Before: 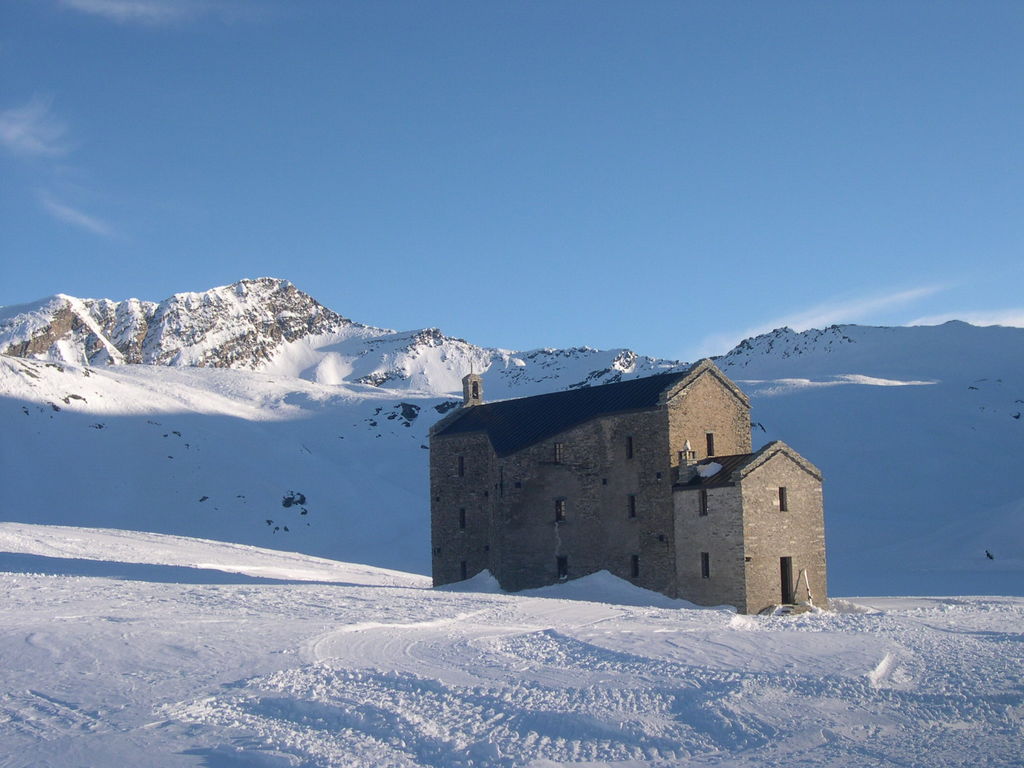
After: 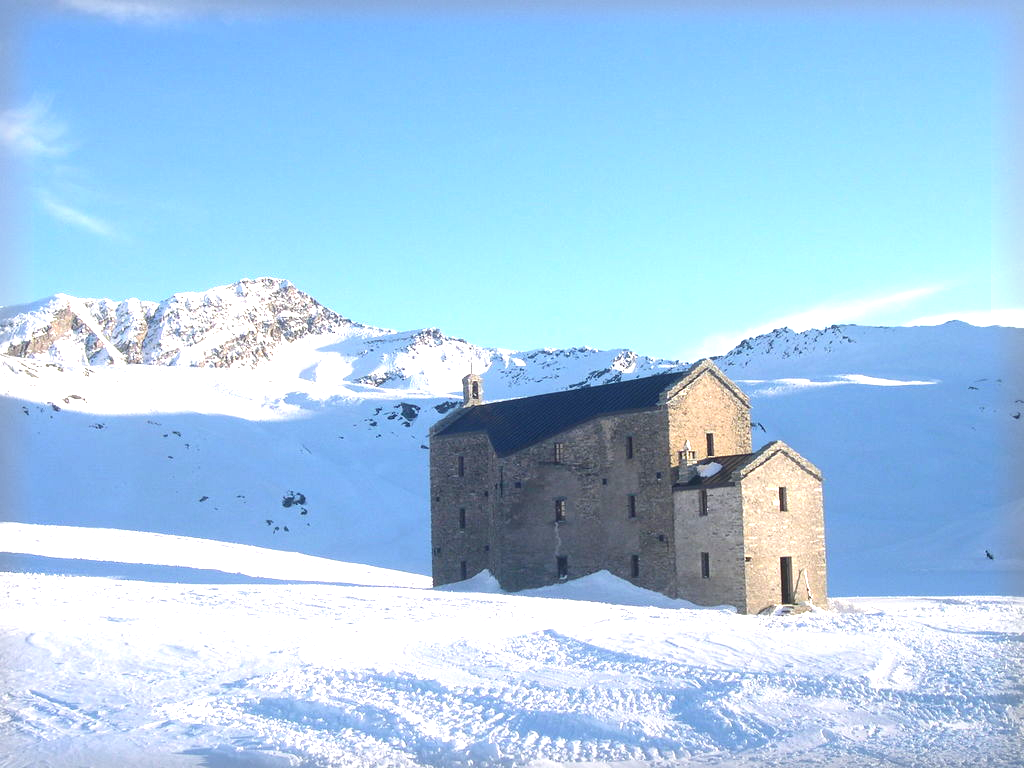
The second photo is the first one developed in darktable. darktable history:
vignetting: fall-off start 93.37%, fall-off radius 5.96%, brightness -0.187, saturation -0.295, automatic ratio true, width/height ratio 1.332, shape 0.05, unbound false
exposure: black level correction 0, exposure 1.379 EV, compensate highlight preservation false
